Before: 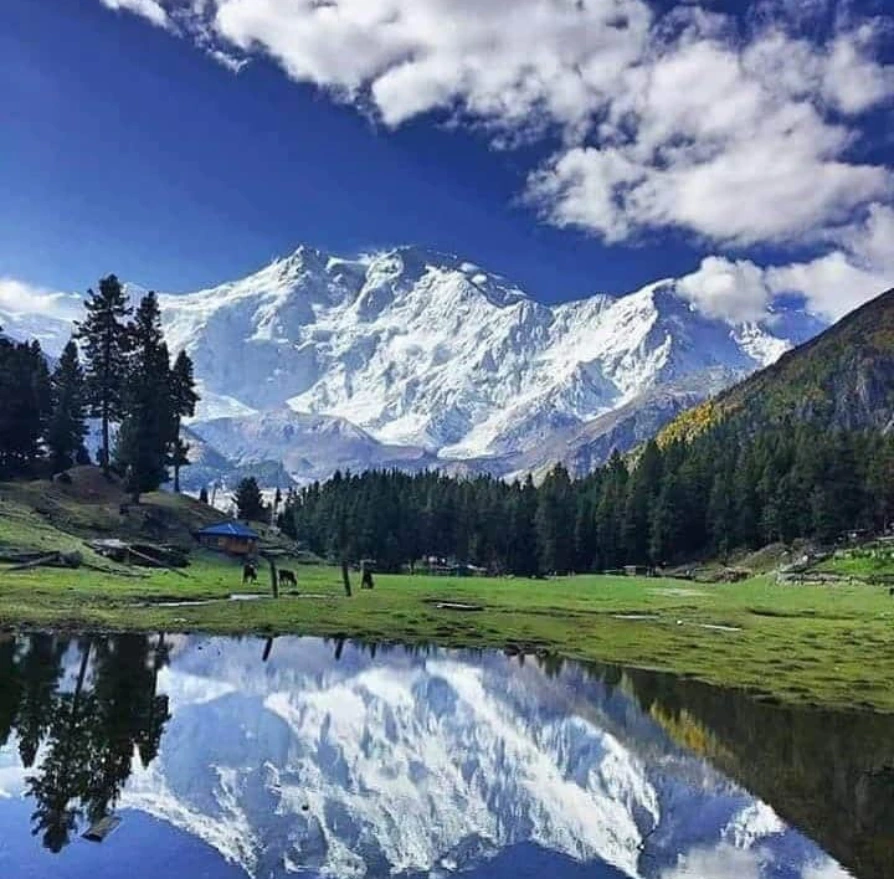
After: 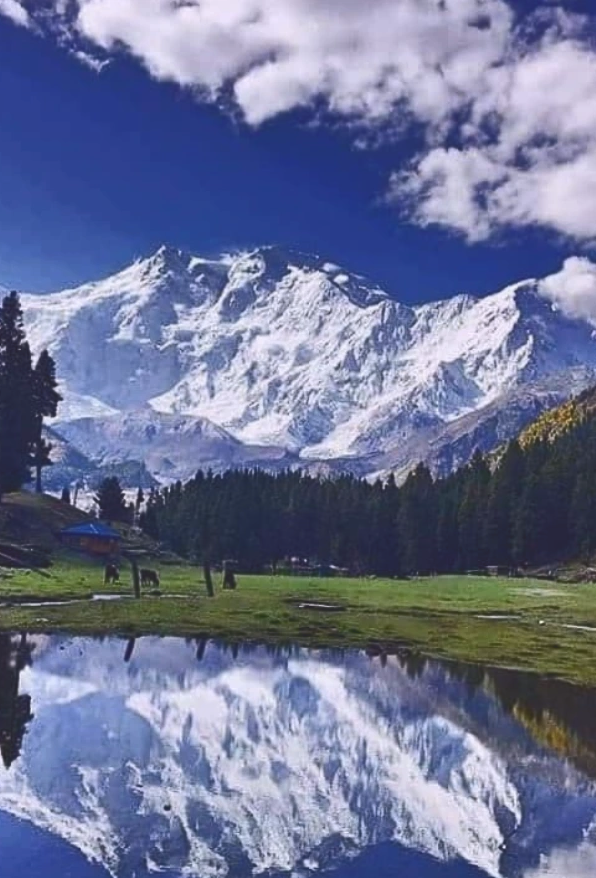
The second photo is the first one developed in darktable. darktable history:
contrast brightness saturation: saturation -0.1
tone curve: curves: ch0 [(0, 0.142) (0.384, 0.314) (0.752, 0.711) (0.991, 0.95)]; ch1 [(0.006, 0.129) (0.346, 0.384) (1, 1)]; ch2 [(0.003, 0.057) (0.261, 0.248) (1, 1)], color space Lab, independent channels
crop and rotate: left 15.446%, right 17.836%
